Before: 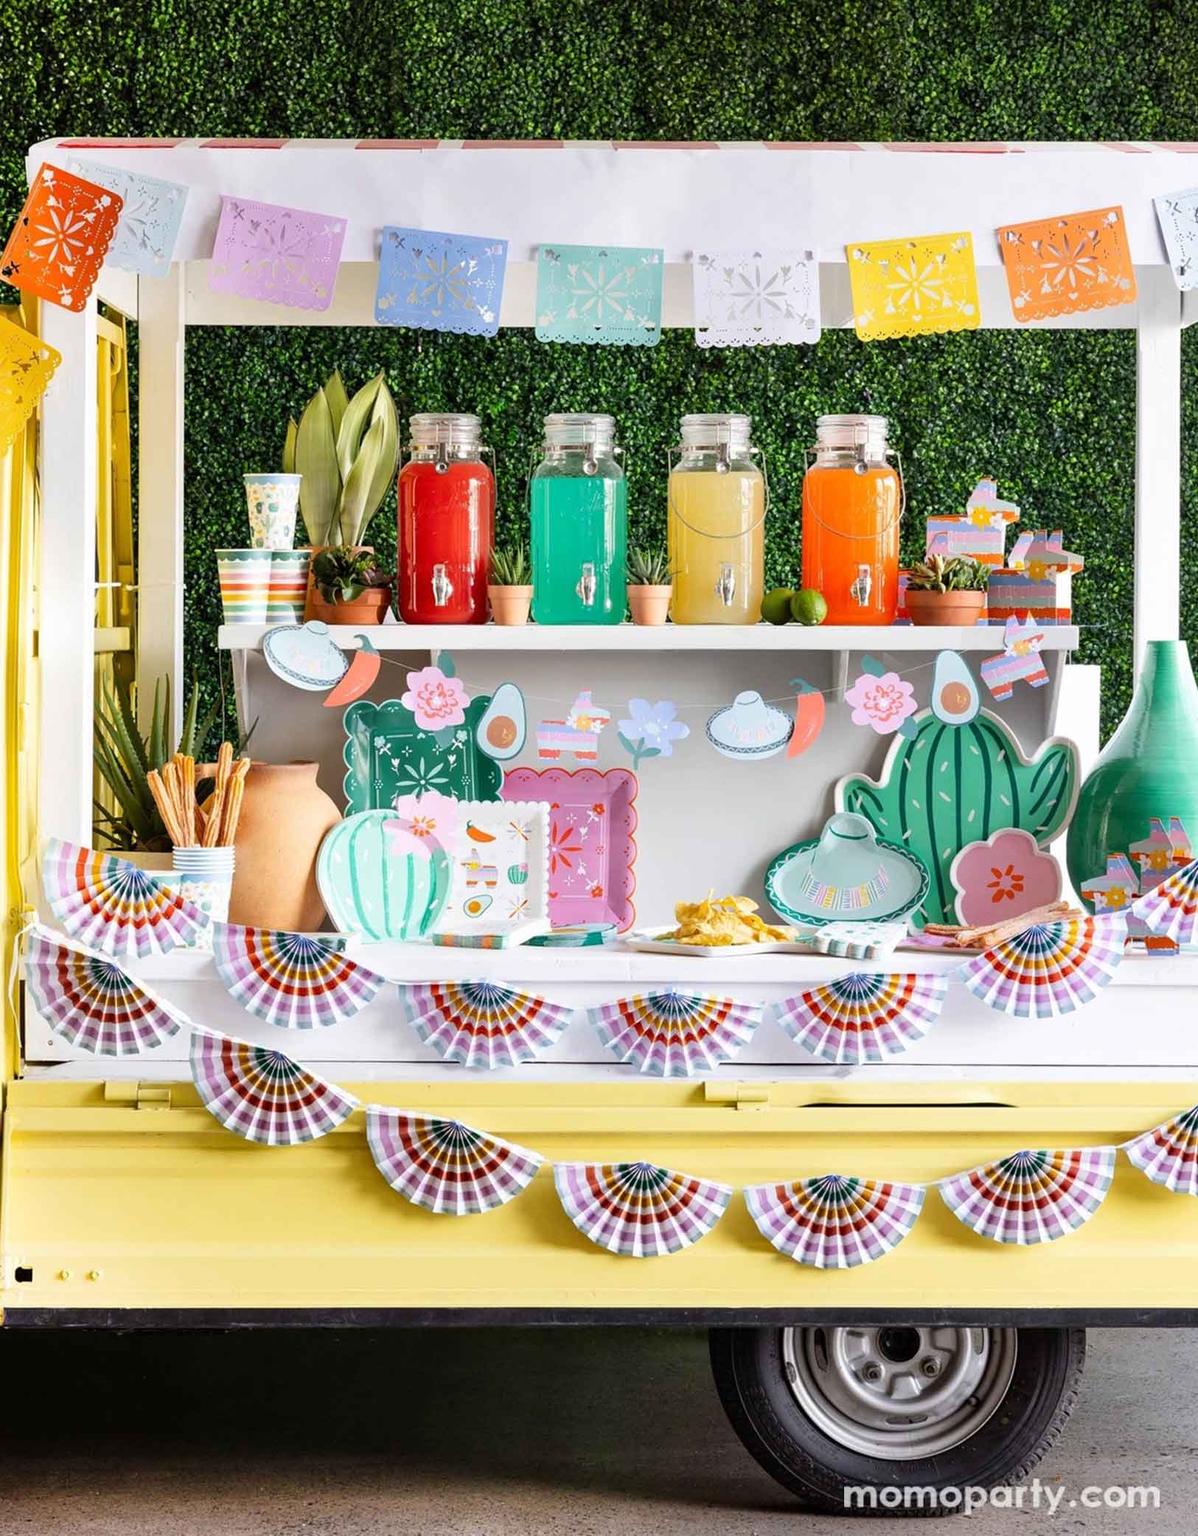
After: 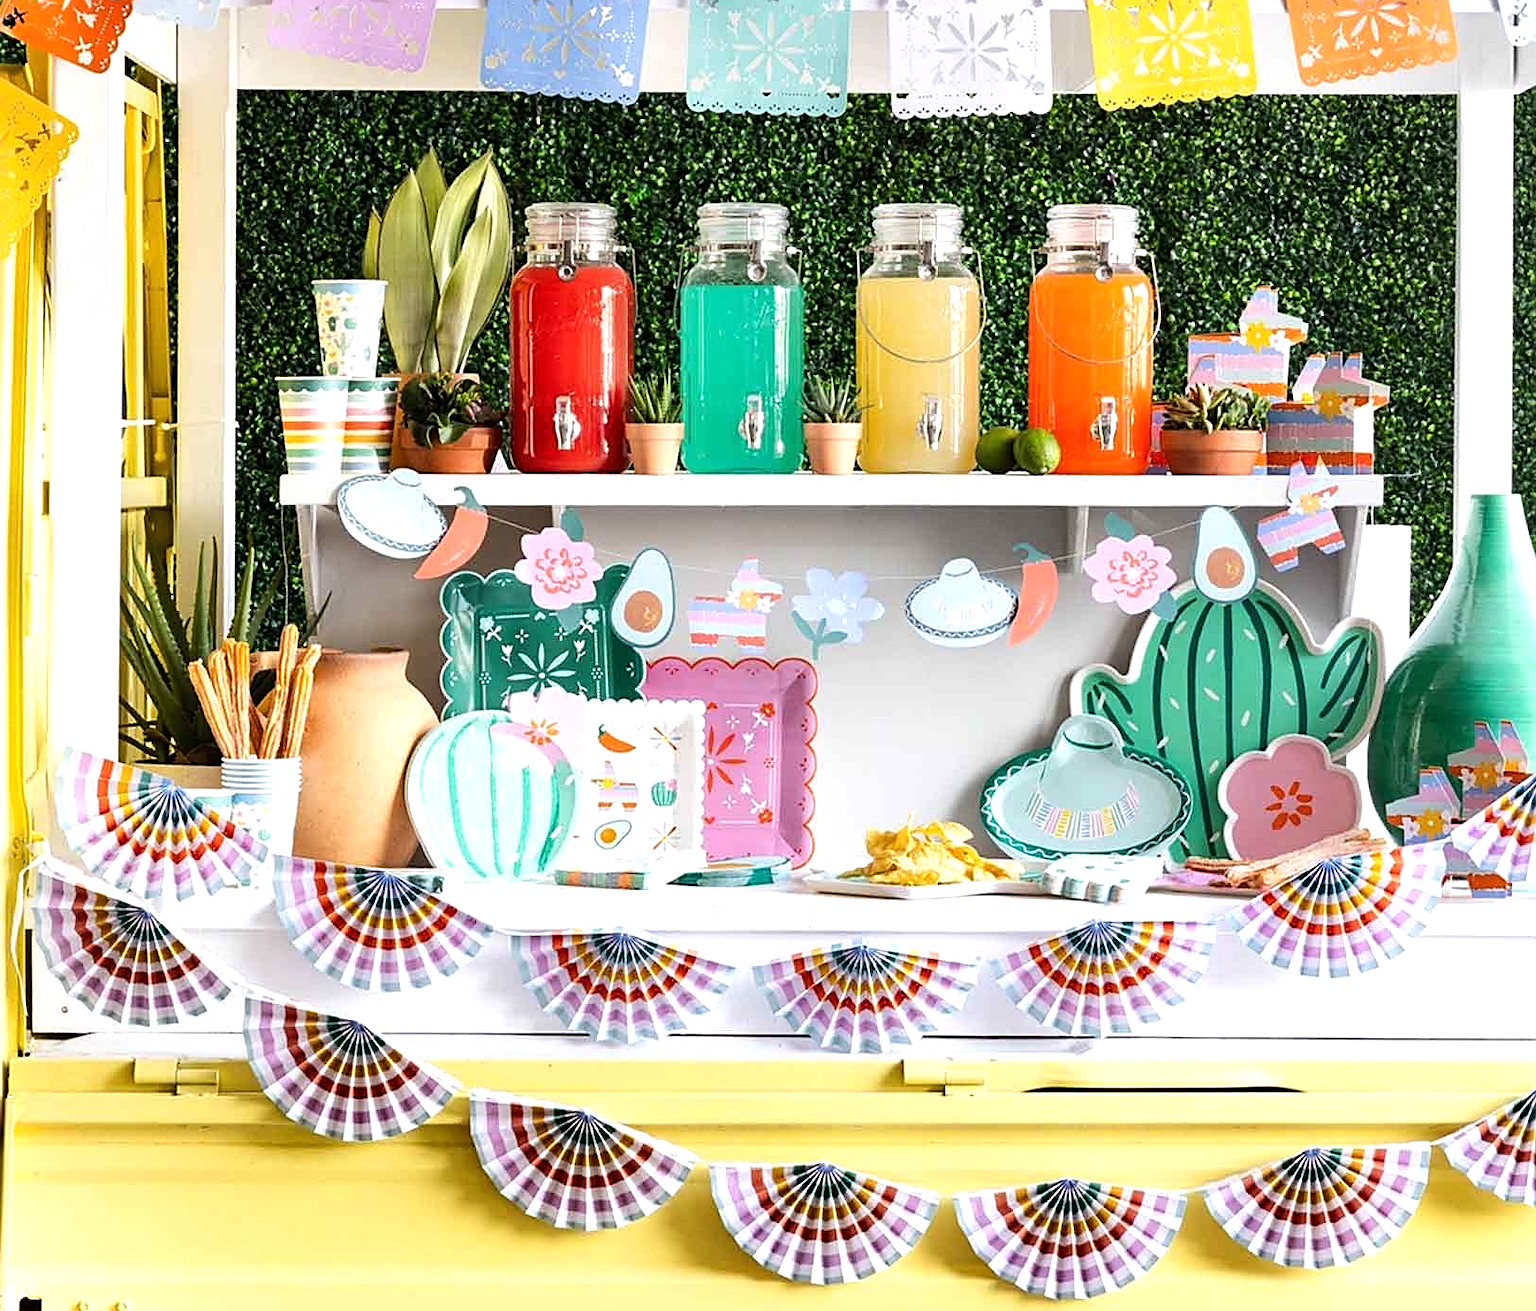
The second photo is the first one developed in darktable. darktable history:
sharpen: on, module defaults
crop: top 16.613%, bottom 16.748%
tone equalizer: -8 EV -0.39 EV, -7 EV -0.422 EV, -6 EV -0.373 EV, -5 EV -0.26 EV, -3 EV 0.223 EV, -2 EV 0.322 EV, -1 EV 0.389 EV, +0 EV 0.395 EV, edges refinement/feathering 500, mask exposure compensation -1.57 EV, preserve details no
